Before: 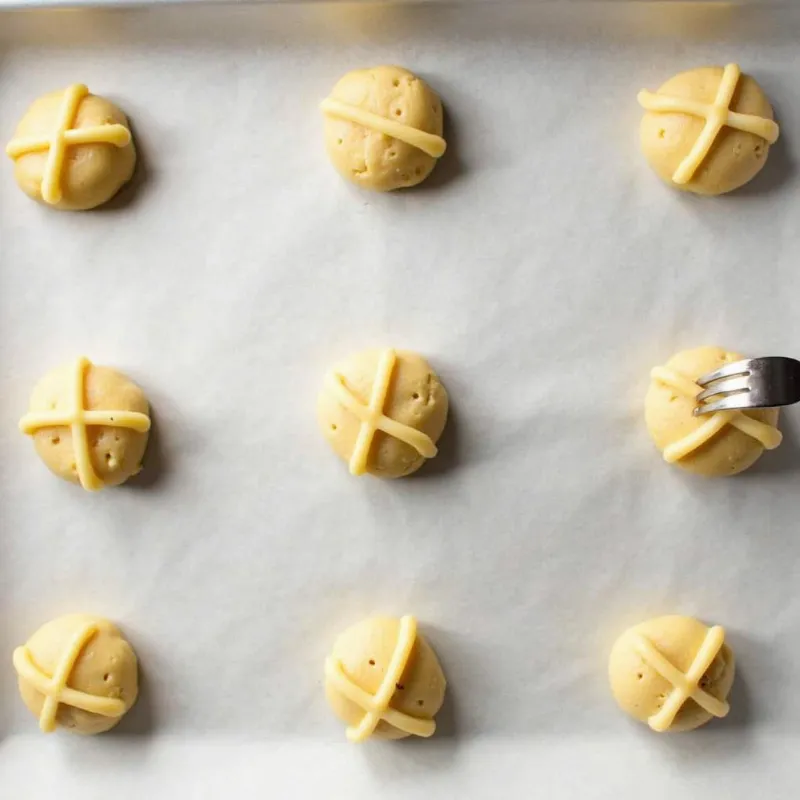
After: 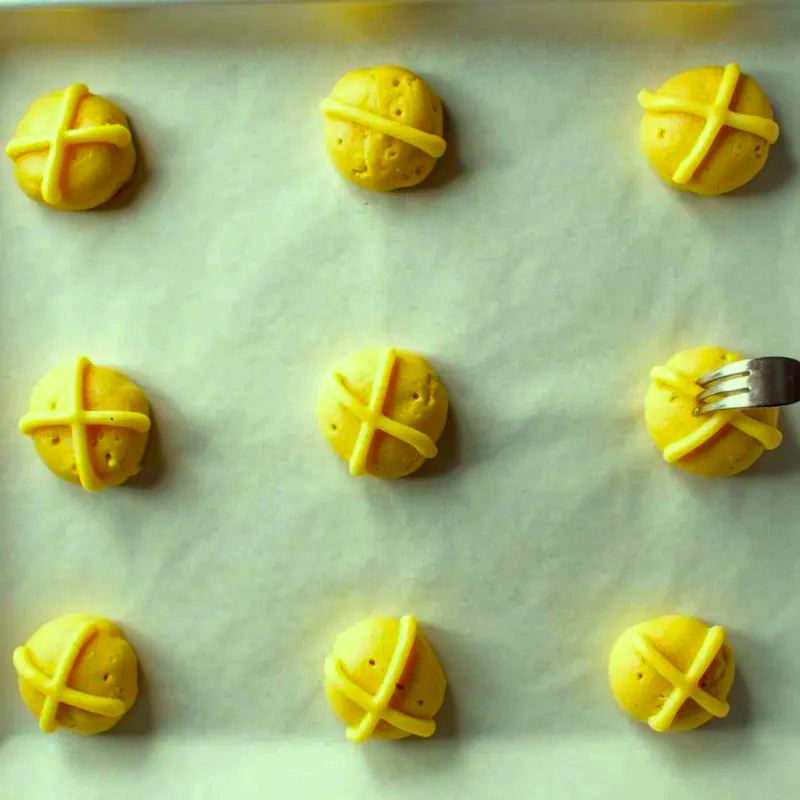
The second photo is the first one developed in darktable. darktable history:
color correction: highlights a* -10.88, highlights b* 9.89, saturation 1.71
shadows and highlights: on, module defaults
local contrast: detail 130%
